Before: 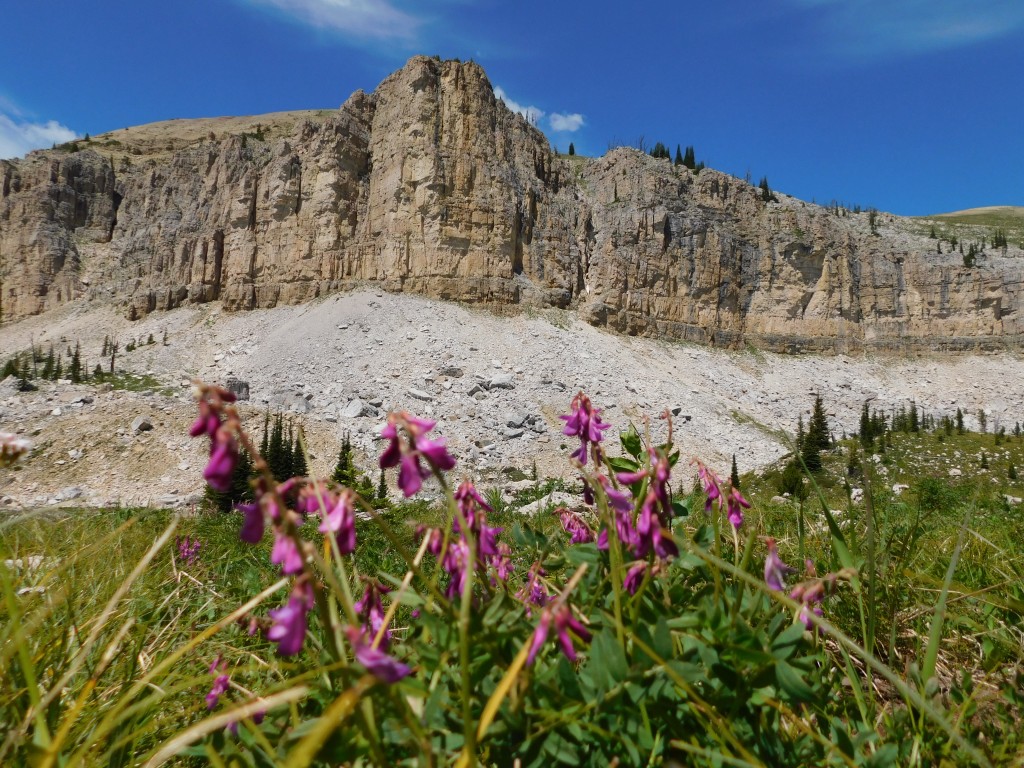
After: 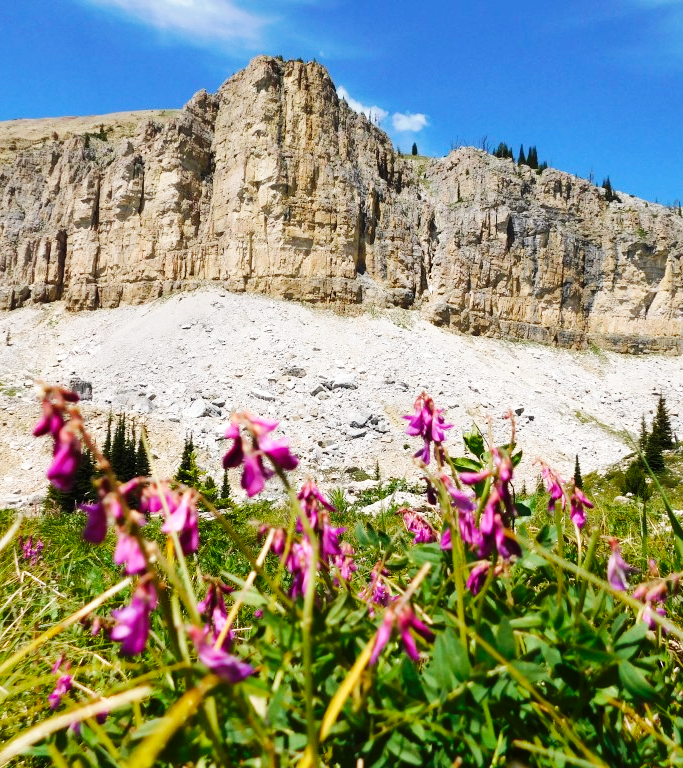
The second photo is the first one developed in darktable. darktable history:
exposure: black level correction 0.001, exposure 0.498 EV, compensate exposure bias true, compensate highlight preservation false
crop: left 15.423%, right 17.803%
base curve: curves: ch0 [(0, 0) (0.032, 0.025) (0.121, 0.166) (0.206, 0.329) (0.605, 0.79) (1, 1)], preserve colors none
